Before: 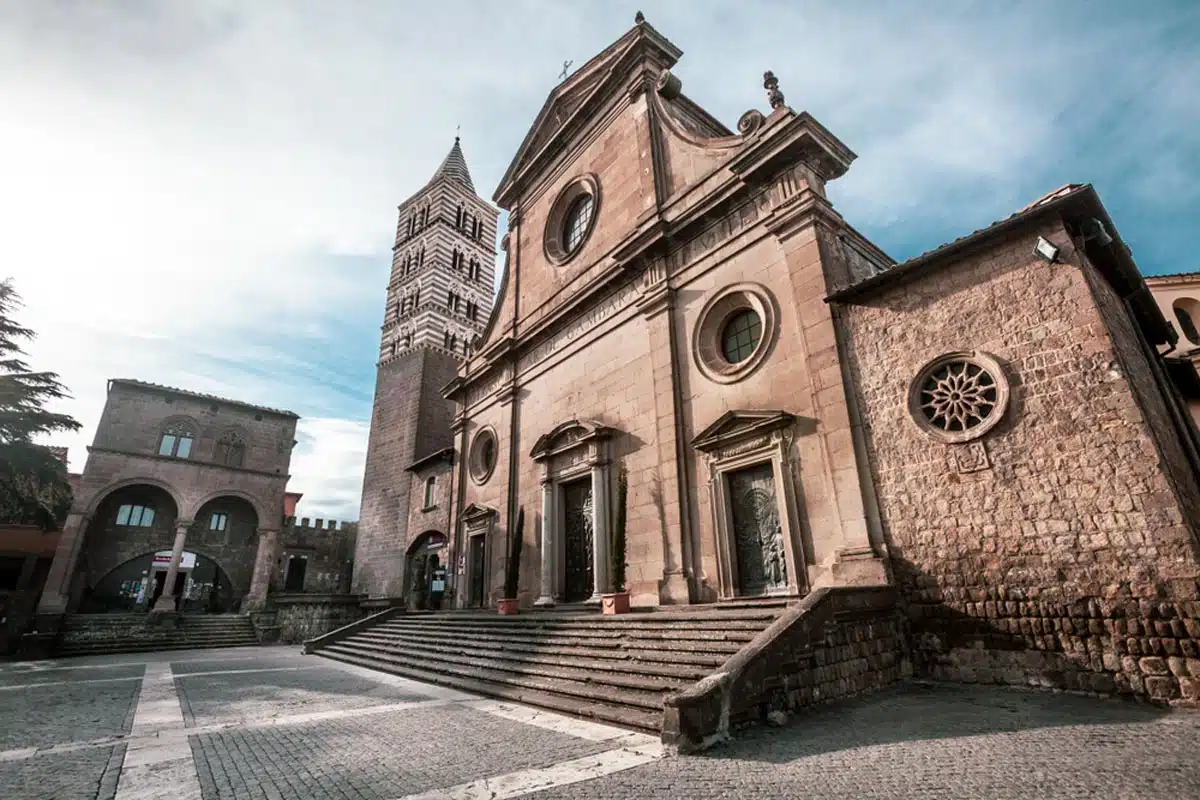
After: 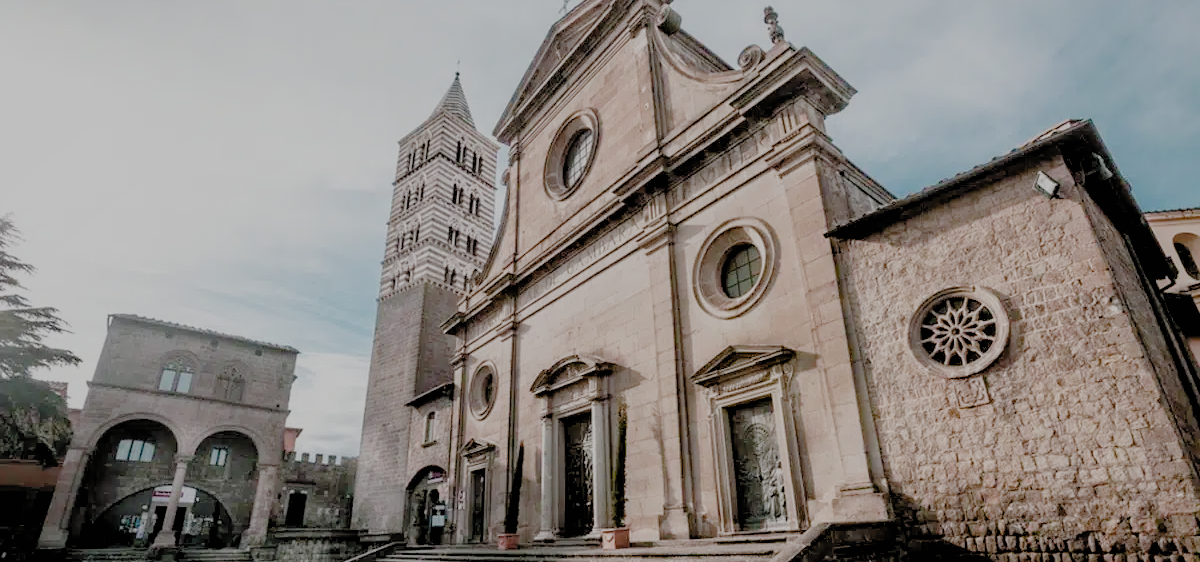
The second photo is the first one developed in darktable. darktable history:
filmic rgb: black relative exposure -4.48 EV, white relative exposure 6.6 EV, hardness 1.89, contrast 0.512, preserve chrominance no, color science v4 (2020), type of noise poissonian
crop and rotate: top 8.221%, bottom 21.466%
shadows and highlights: radius 124.98, shadows 21.21, highlights -22.4, low approximation 0.01
exposure: black level correction 0, exposure 0.692 EV, compensate exposure bias true, compensate highlight preservation false
